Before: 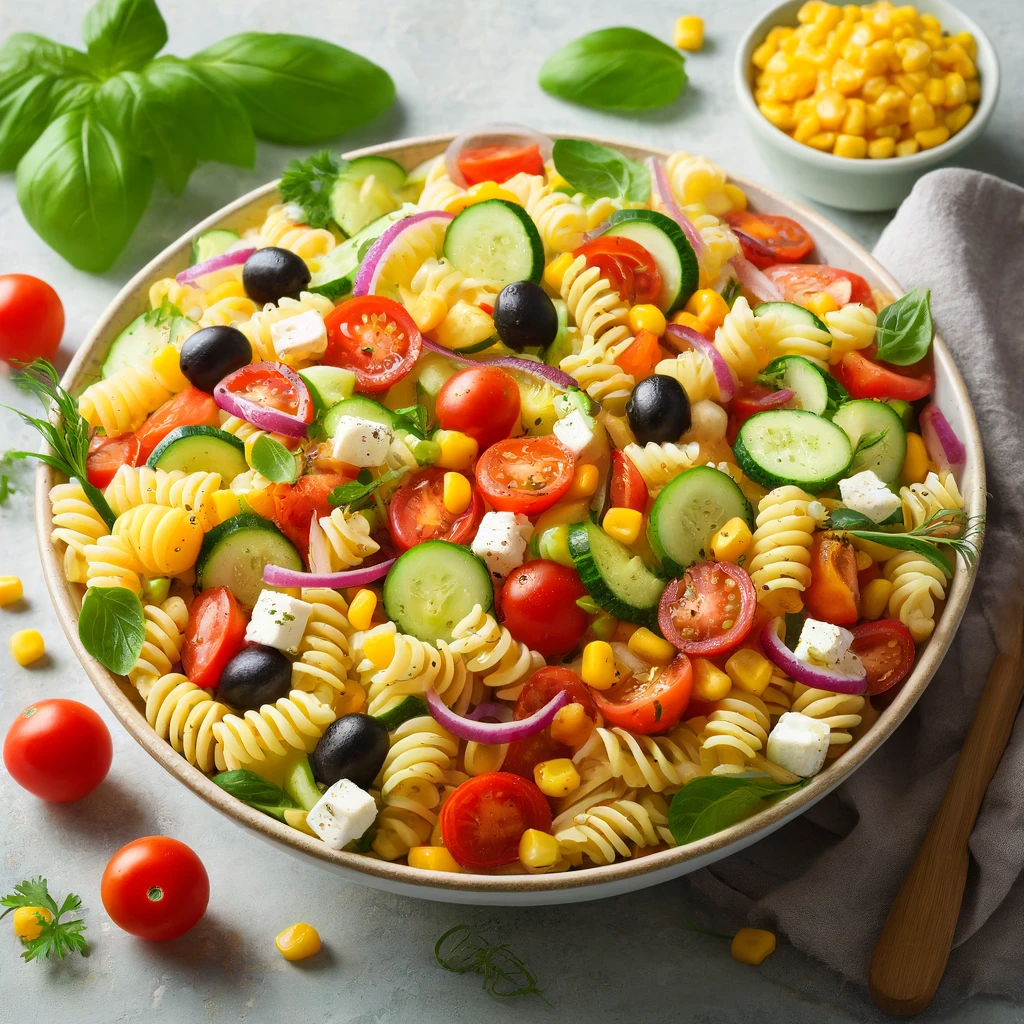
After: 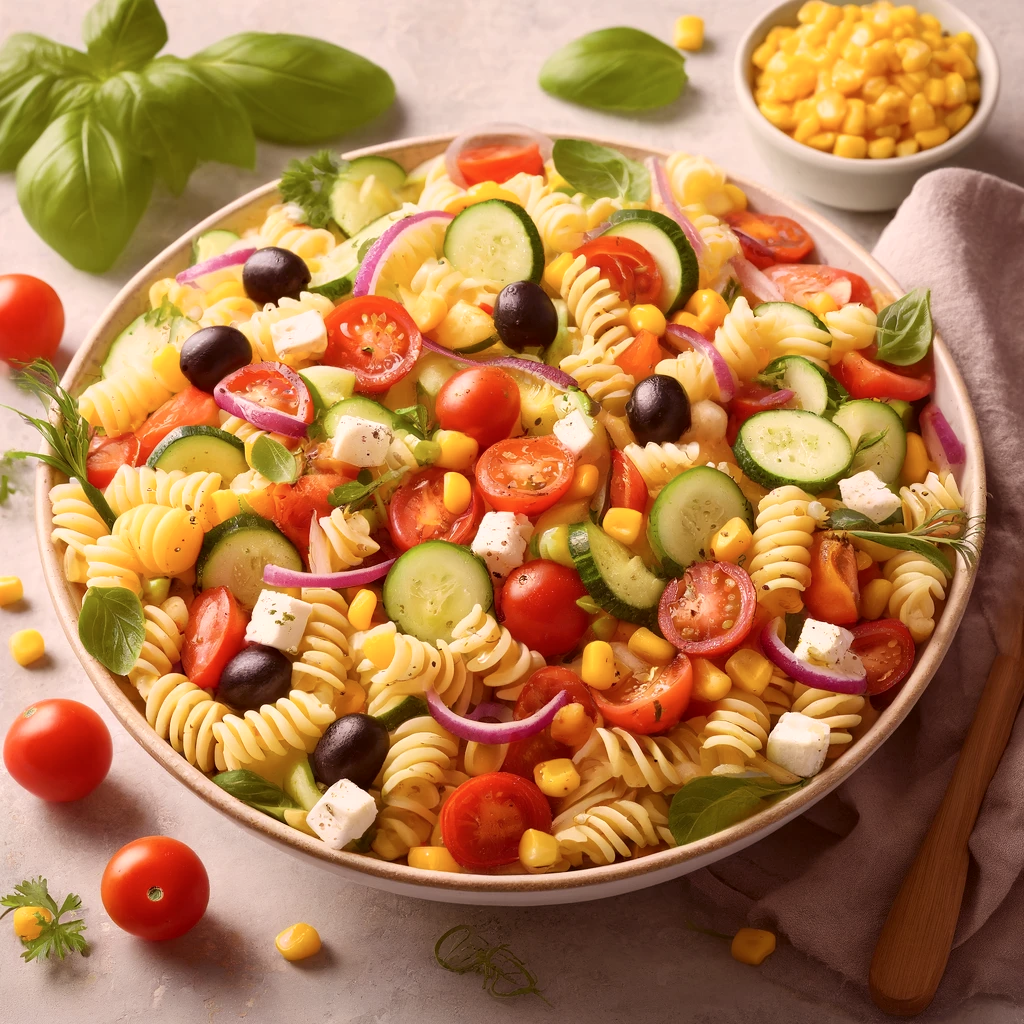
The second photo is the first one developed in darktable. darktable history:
color correction: highlights a* 10.21, highlights b* 9.79, shadows a* 8.61, shadows b* 7.88, saturation 0.8
rgb levels: mode RGB, independent channels, levels [[0, 0.474, 1], [0, 0.5, 1], [0, 0.5, 1]]
